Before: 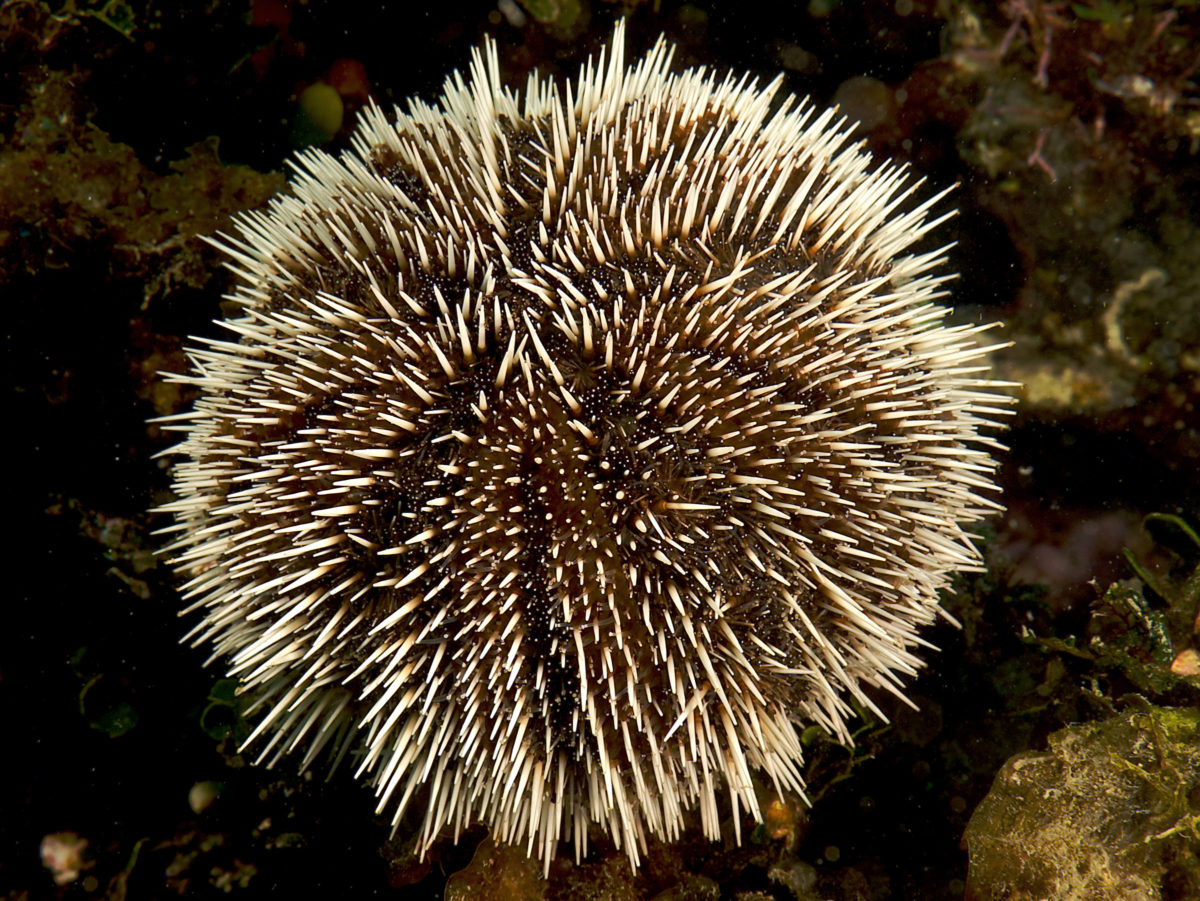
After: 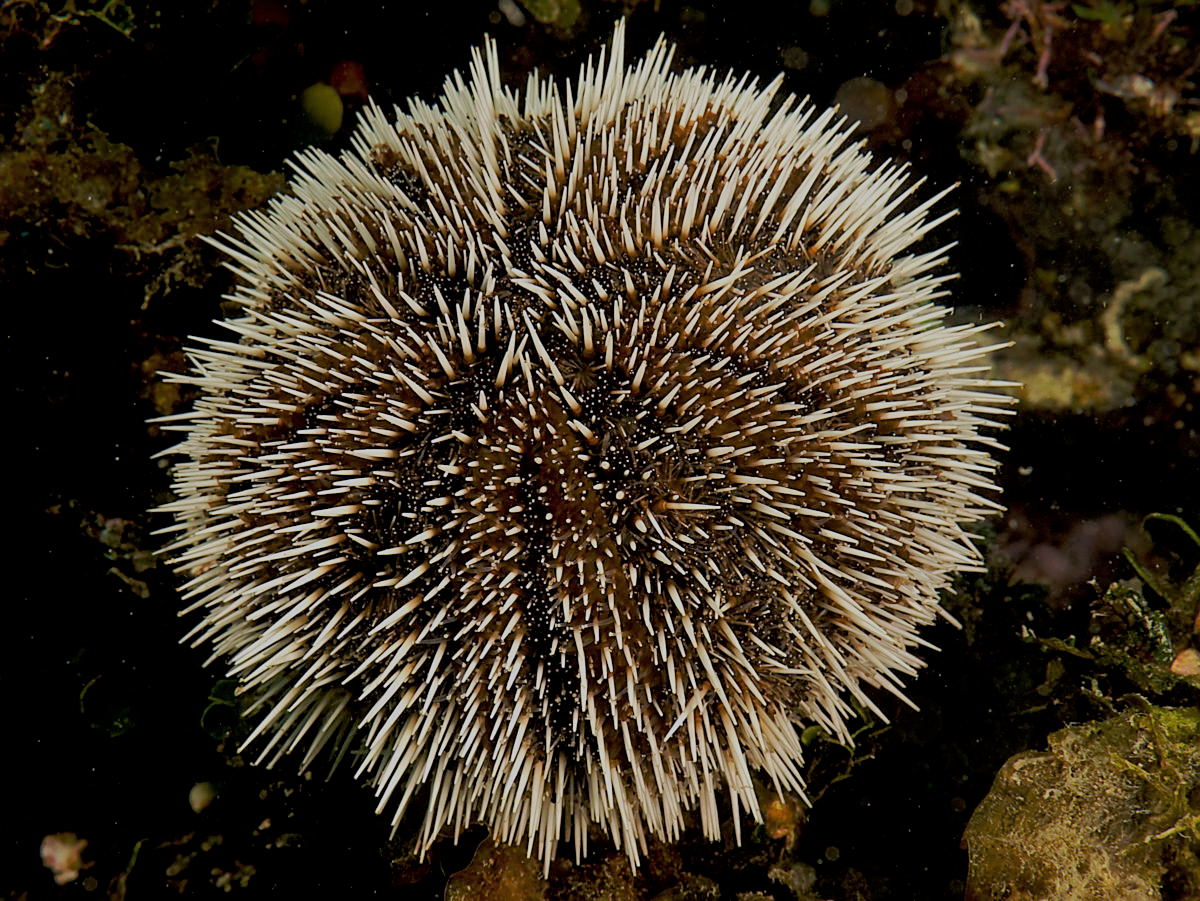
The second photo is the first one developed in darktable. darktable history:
tone equalizer: -8 EV 0.288 EV, -7 EV 0.446 EV, -6 EV 0.415 EV, -5 EV 0.231 EV, -3 EV -0.275 EV, -2 EV -0.421 EV, -1 EV -0.427 EV, +0 EV -0.25 EV, edges refinement/feathering 500, mask exposure compensation -1.57 EV, preserve details no
filmic rgb: black relative exposure -7.2 EV, white relative exposure 5.35 EV, hardness 3.02
sharpen: on, module defaults
